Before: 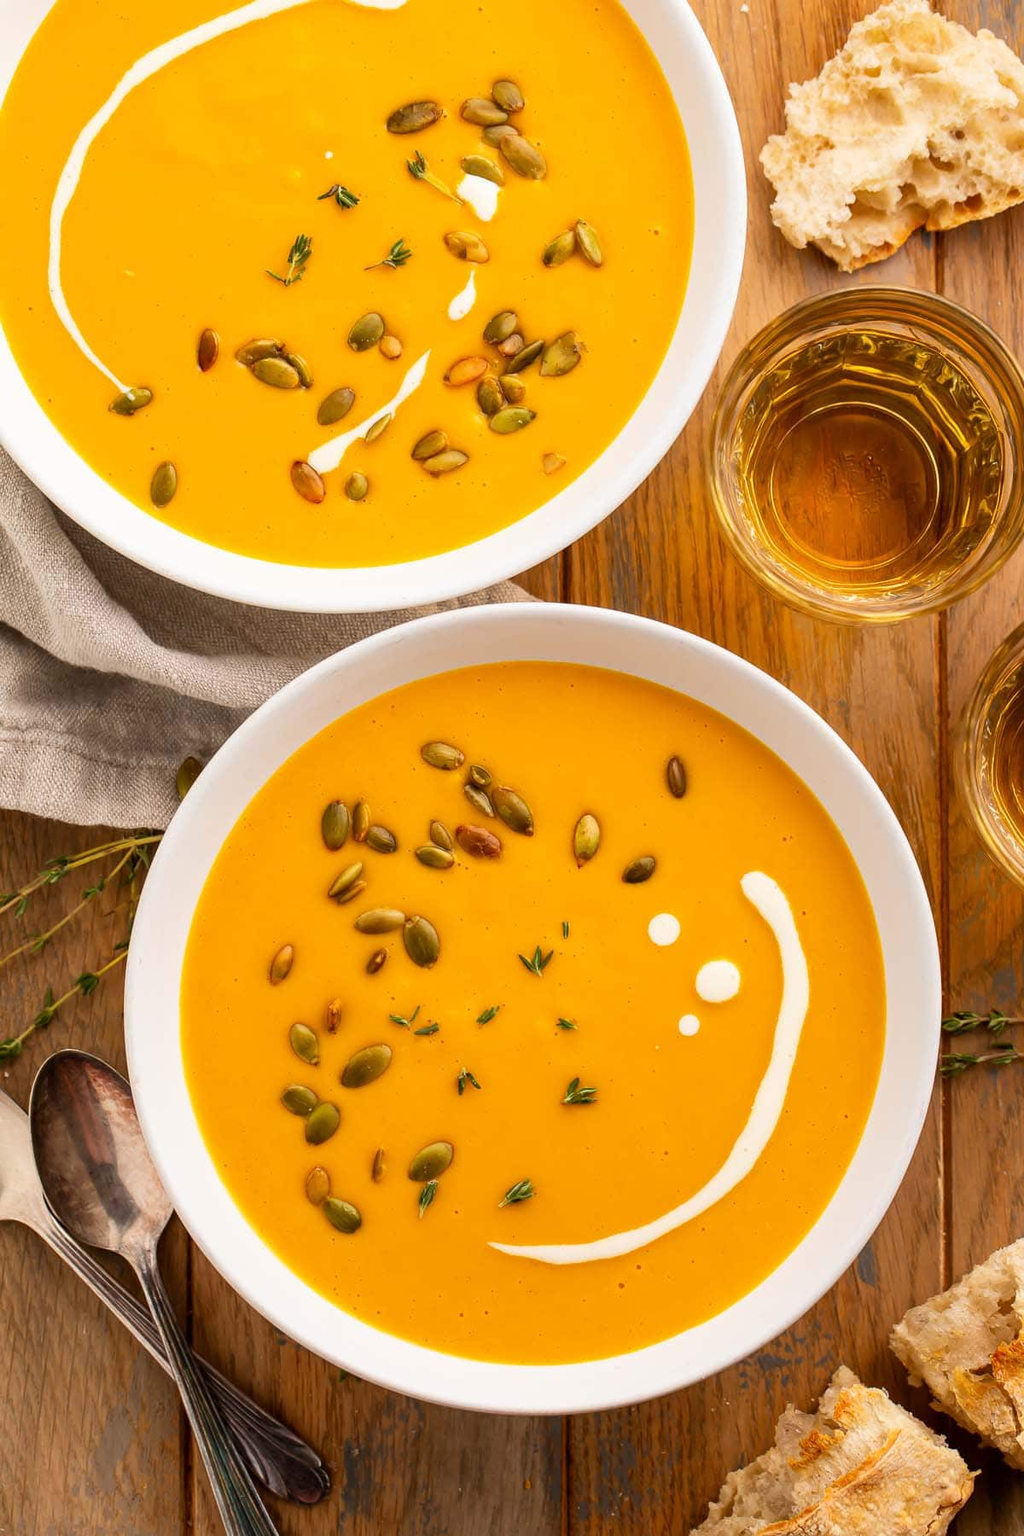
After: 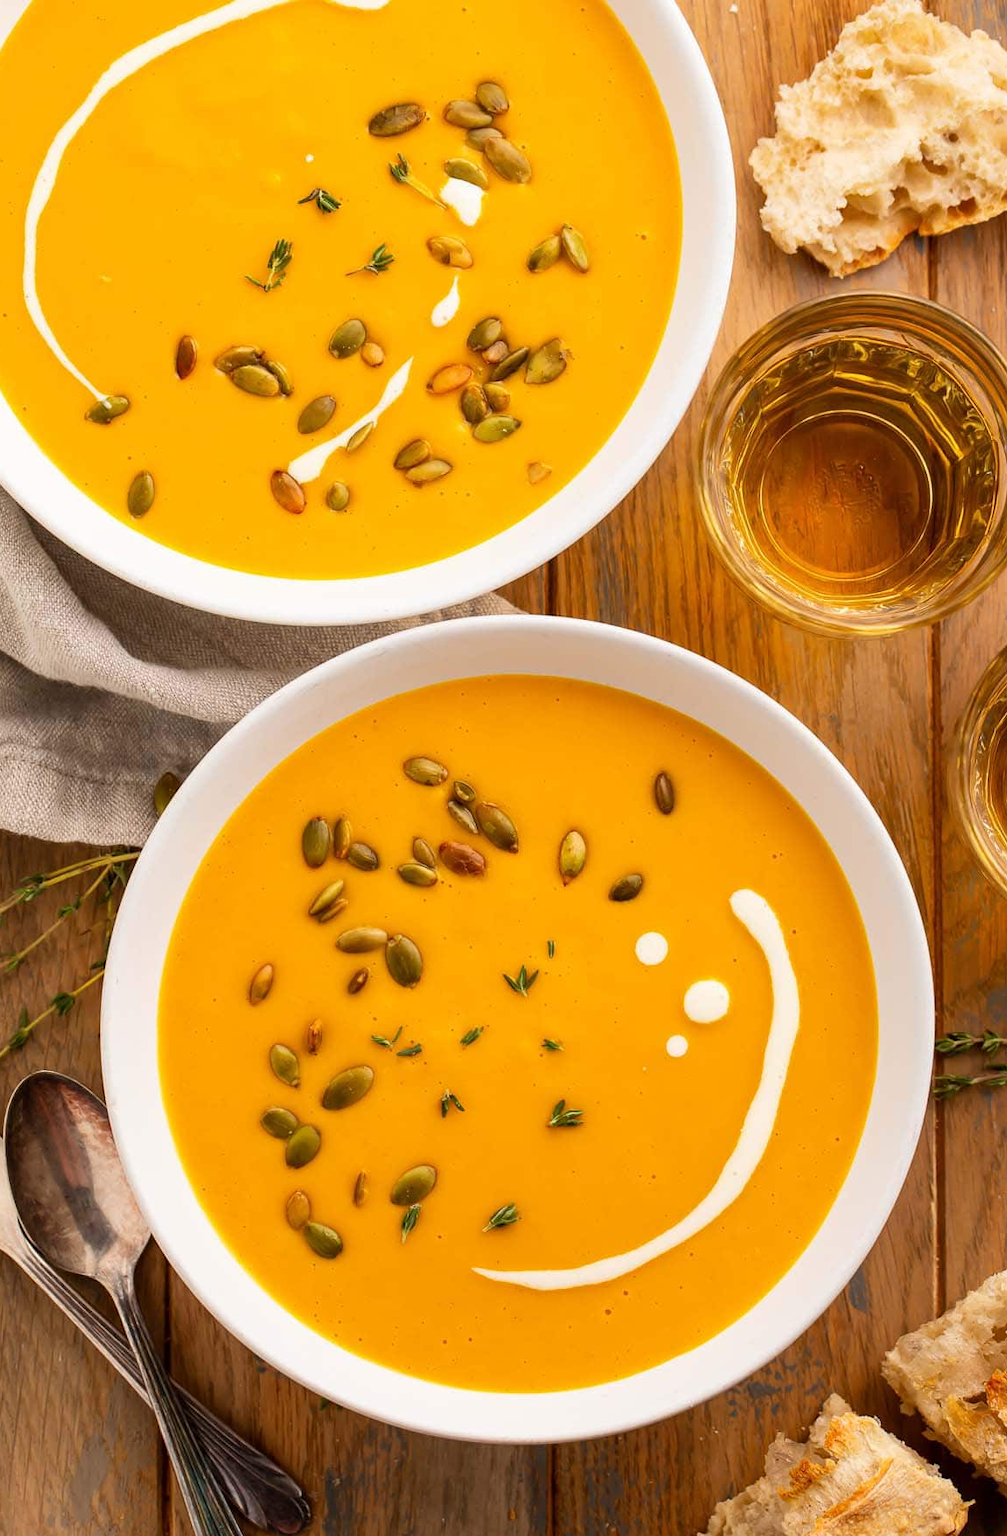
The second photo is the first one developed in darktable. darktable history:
crop and rotate: left 2.528%, right 1.038%, bottom 1.984%
